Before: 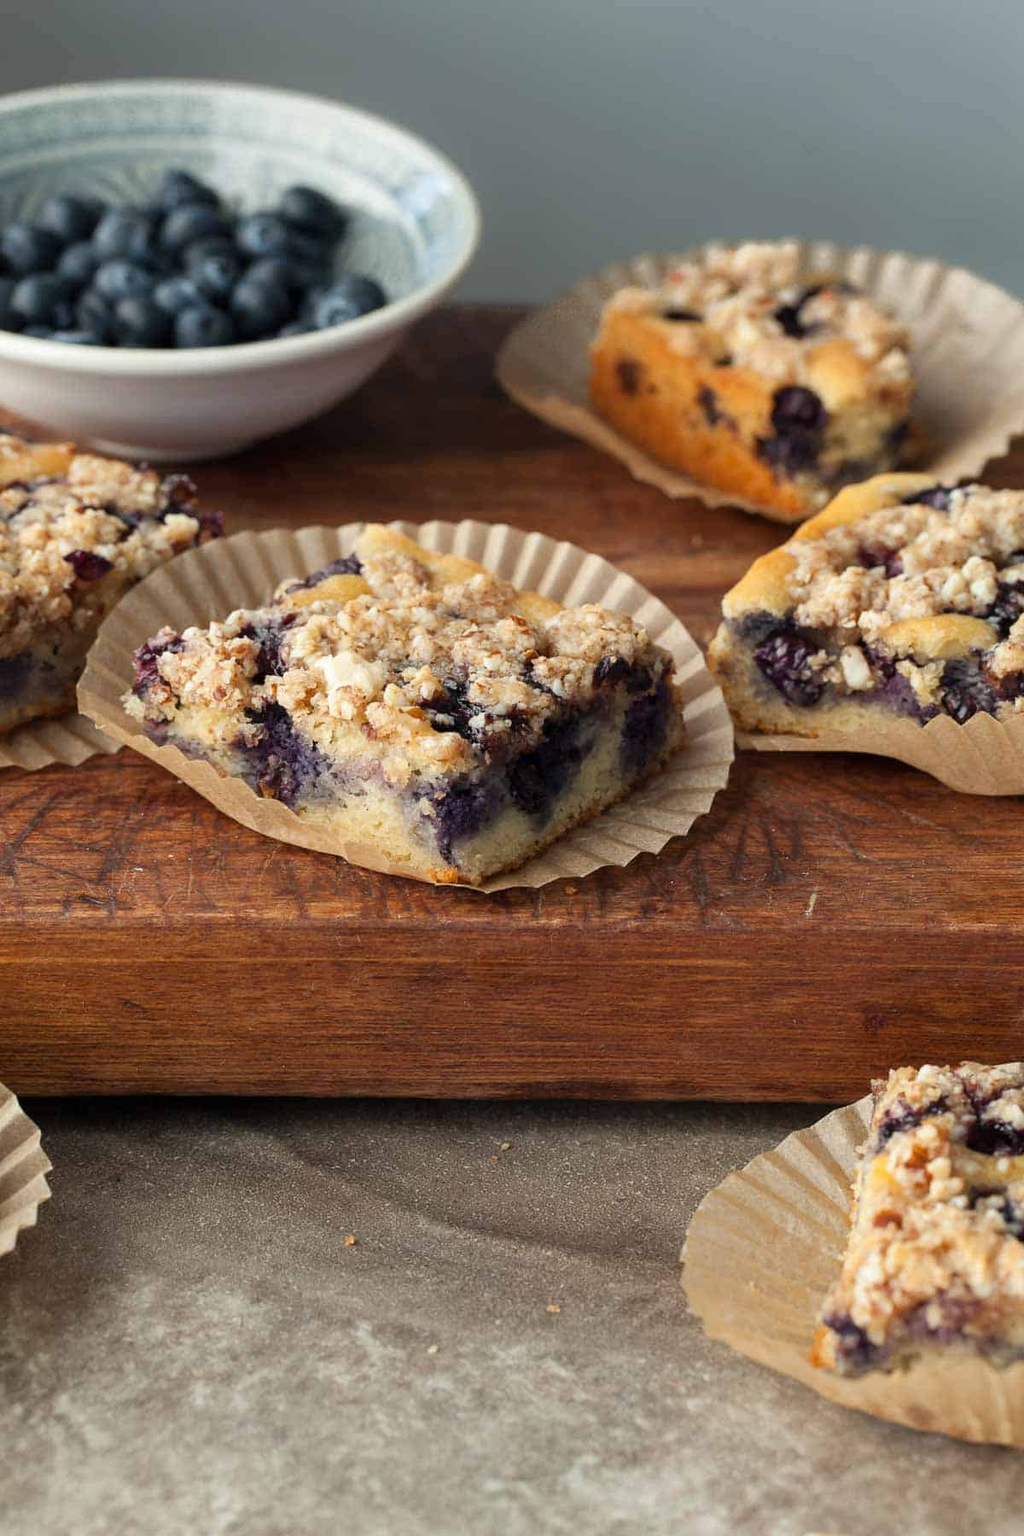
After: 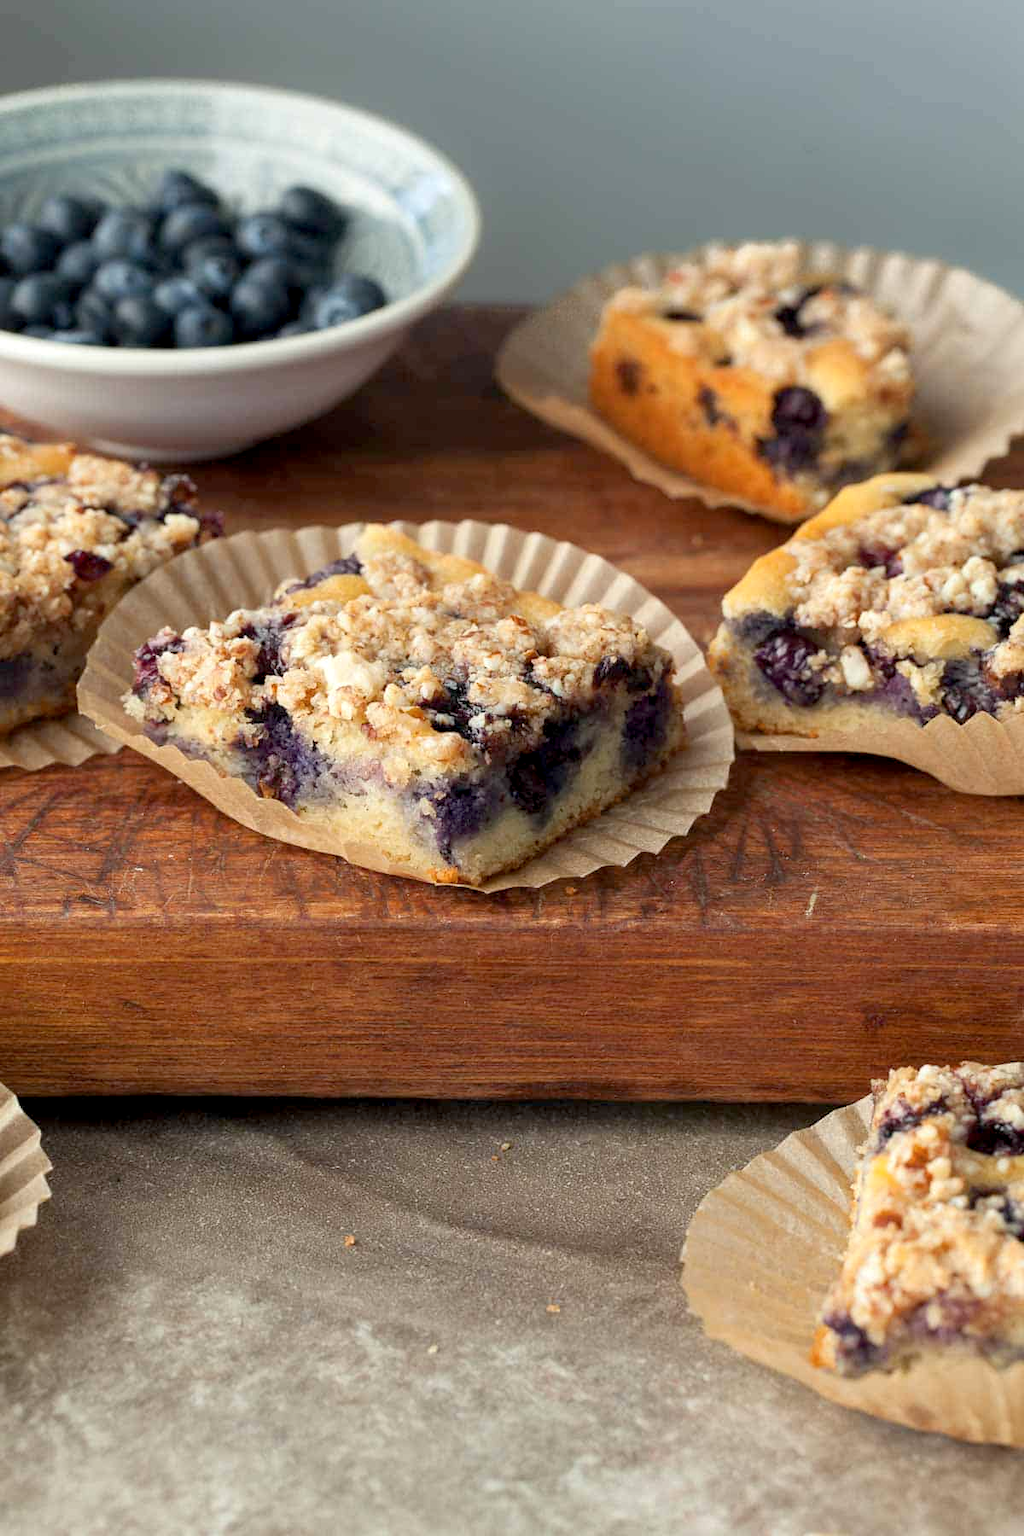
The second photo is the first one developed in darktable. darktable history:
color balance rgb: contrast -10%
exposure: black level correction 0.003, exposure 0.383 EV, compensate highlight preservation false
